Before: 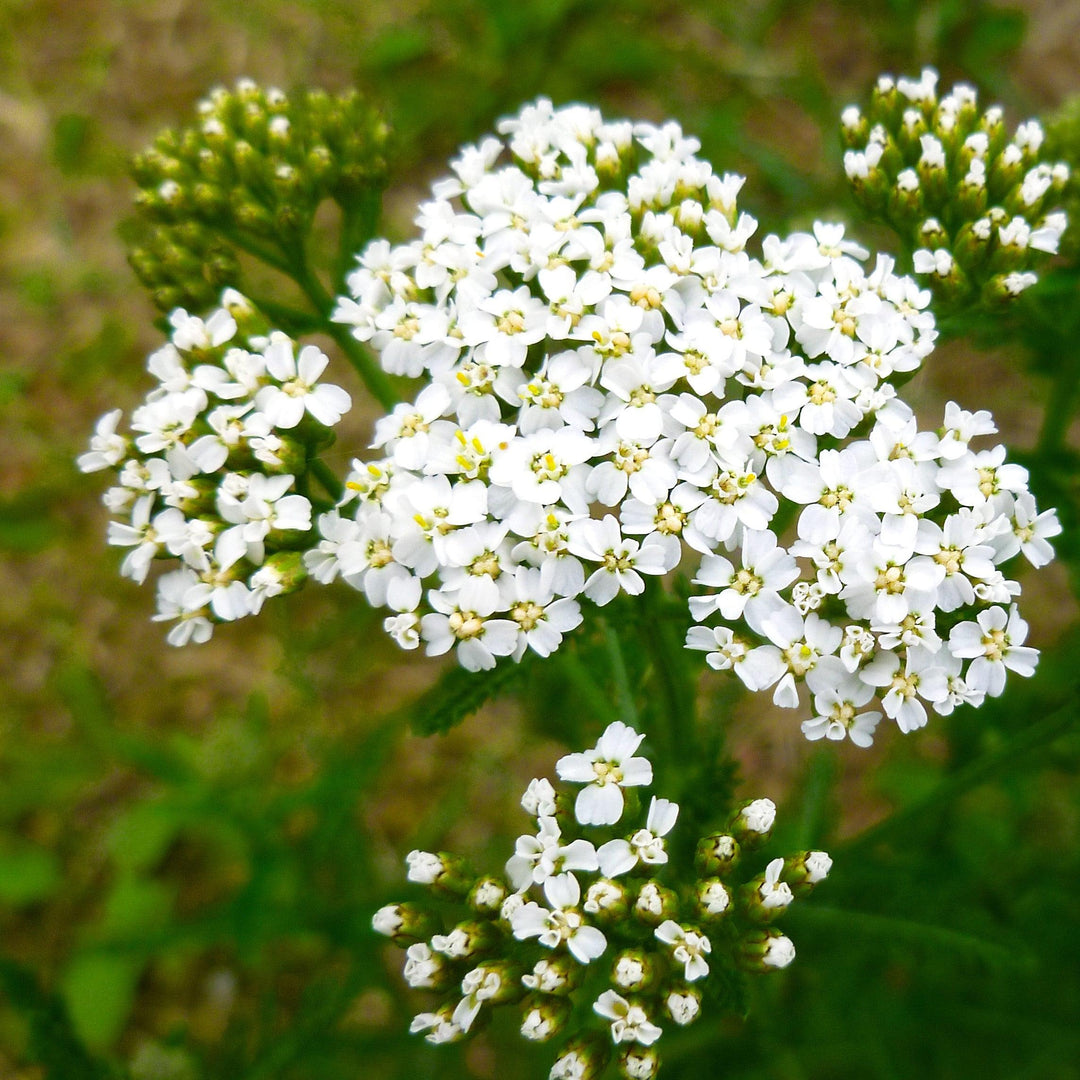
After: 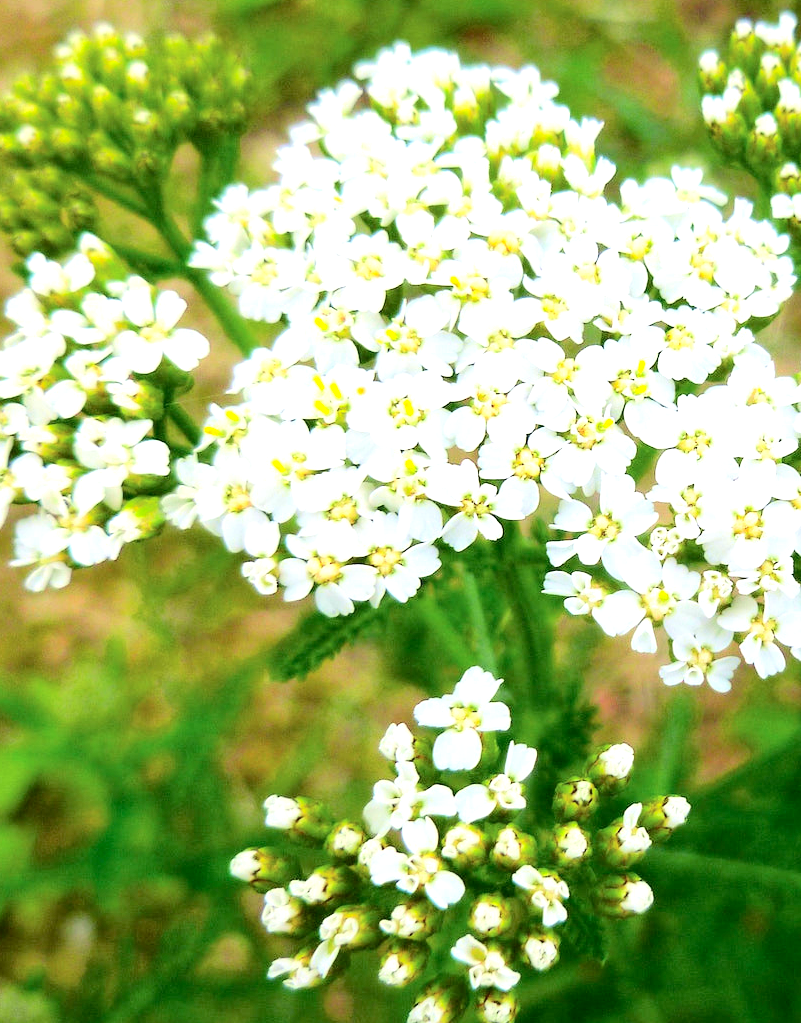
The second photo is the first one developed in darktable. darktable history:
tone curve: curves: ch0 [(0, 0) (0.128, 0.068) (0.292, 0.274) (0.453, 0.507) (0.653, 0.717) (0.785, 0.817) (0.995, 0.917)]; ch1 [(0, 0) (0.384, 0.365) (0.463, 0.447) (0.486, 0.474) (0.503, 0.497) (0.52, 0.525) (0.559, 0.591) (0.583, 0.623) (0.672, 0.699) (0.766, 0.773) (1, 1)]; ch2 [(0, 0) (0.374, 0.344) (0.446, 0.443) (0.501, 0.5) (0.527, 0.549) (0.565, 0.582) (0.624, 0.632) (1, 1)], color space Lab, independent channels, preserve colors none
exposure: black level correction 0, exposure 1.2 EV, compensate highlight preservation false
crop and rotate: left 13.15%, top 5.251%, right 12.609%
